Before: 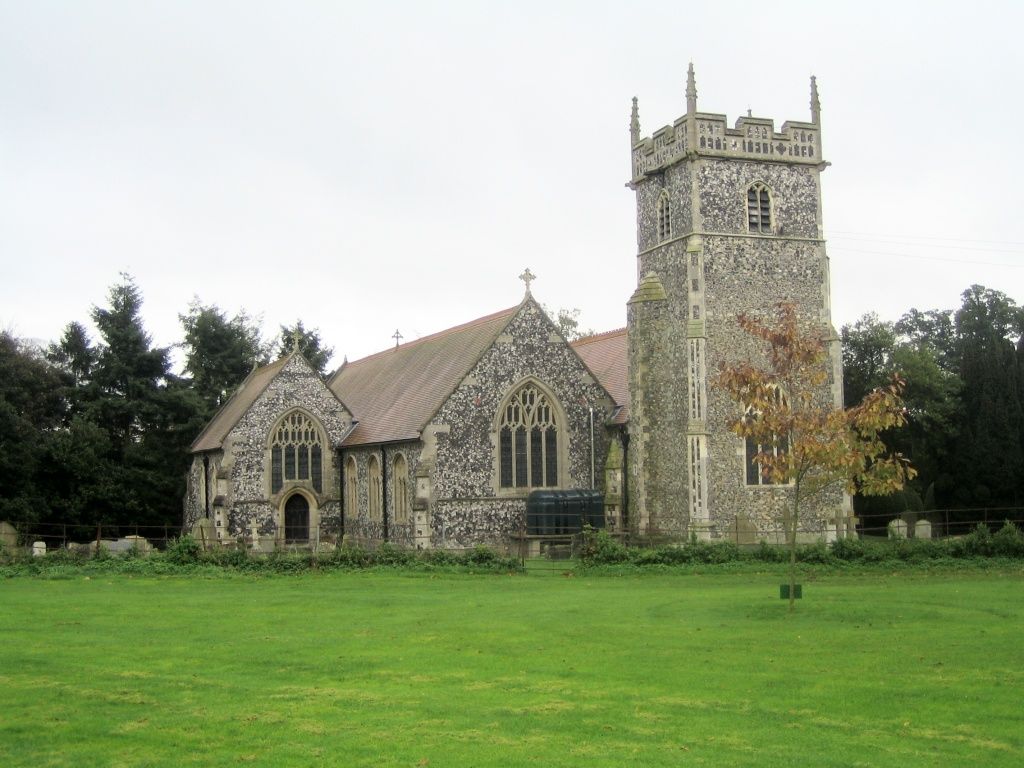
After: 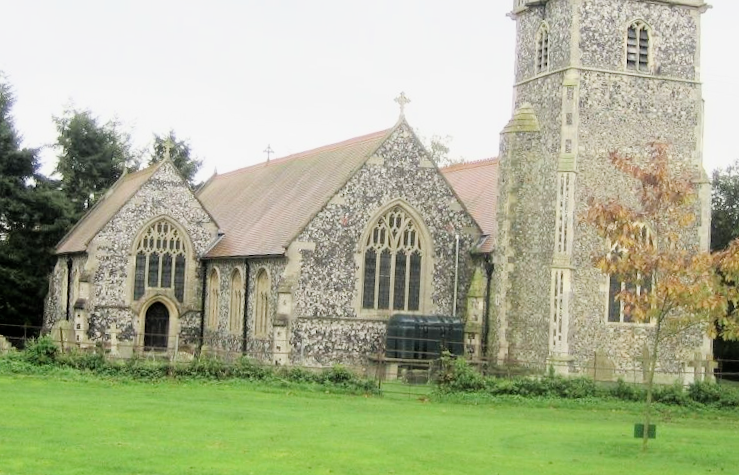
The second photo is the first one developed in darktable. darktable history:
filmic rgb: black relative exposure -7.81 EV, white relative exposure 4.34 EV, hardness 3.89
crop and rotate: angle -3.67°, left 9.805%, top 21.075%, right 11.967%, bottom 11.808%
exposure: black level correction 0, exposure 1.106 EV, compensate exposure bias true, compensate highlight preservation false
